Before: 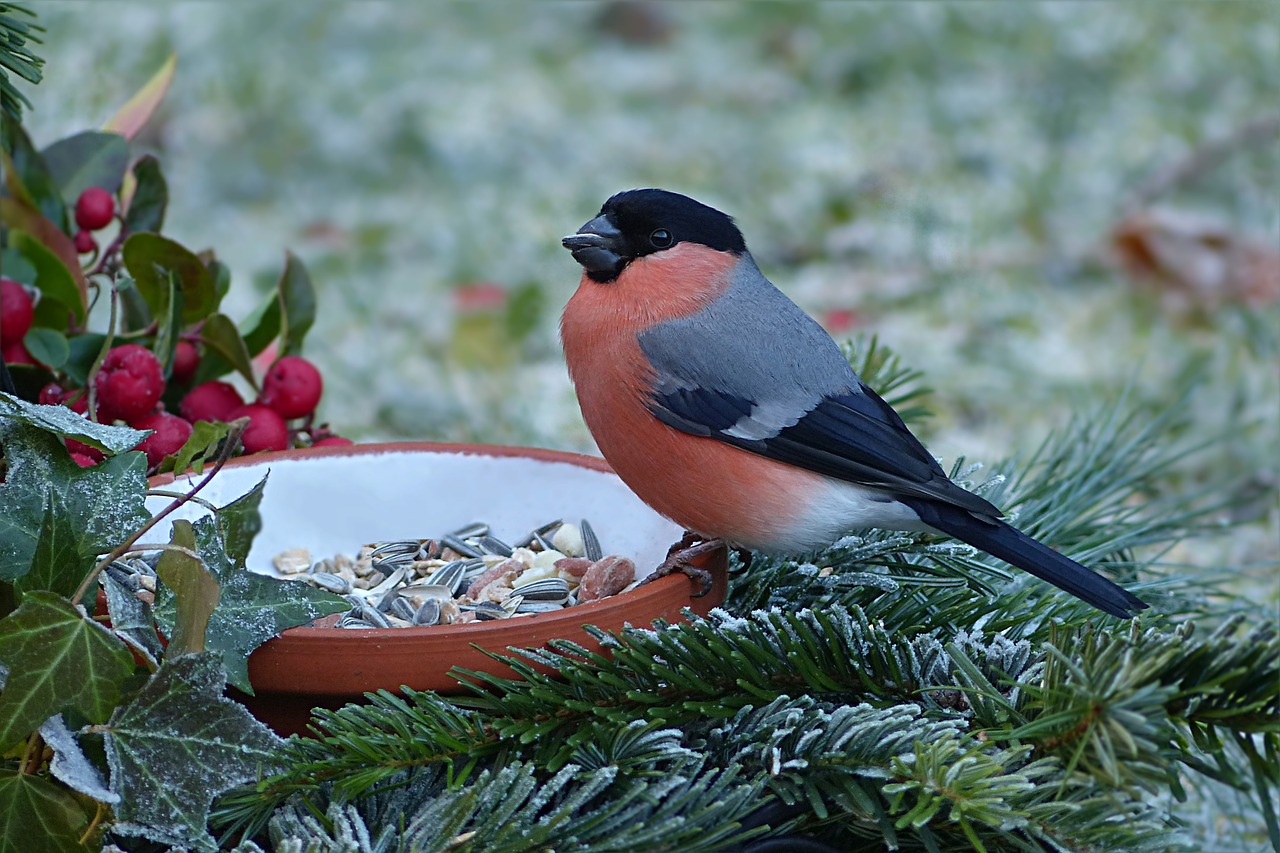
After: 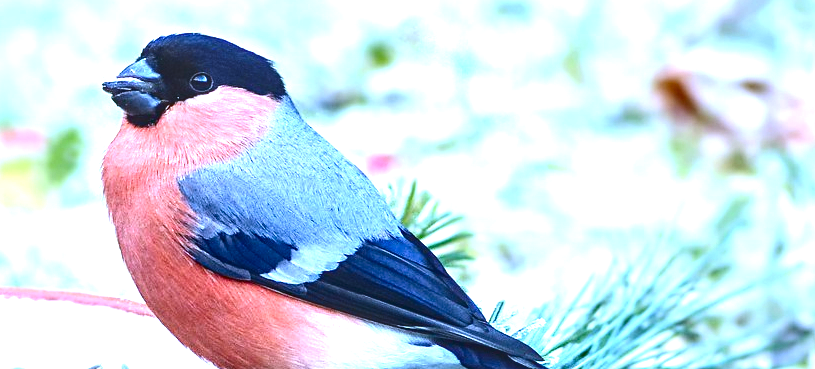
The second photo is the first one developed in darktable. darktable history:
exposure: black level correction 0, exposure 2.088 EV, compensate exposure bias true, compensate highlight preservation false
white balance: red 0.948, green 1.02, blue 1.176
local contrast: on, module defaults
crop: left 36.005%, top 18.293%, right 0.31%, bottom 38.444%
contrast brightness saturation: contrast 0.19, brightness -0.24, saturation 0.11
